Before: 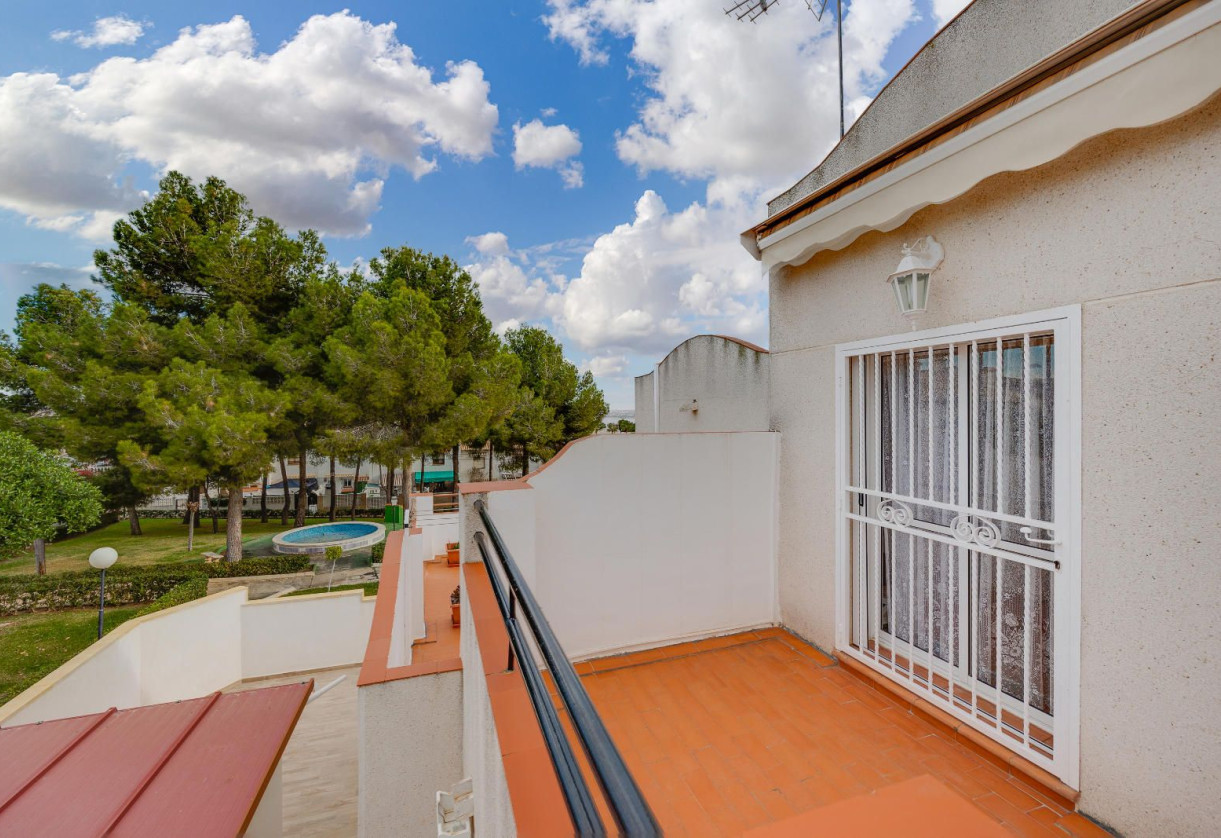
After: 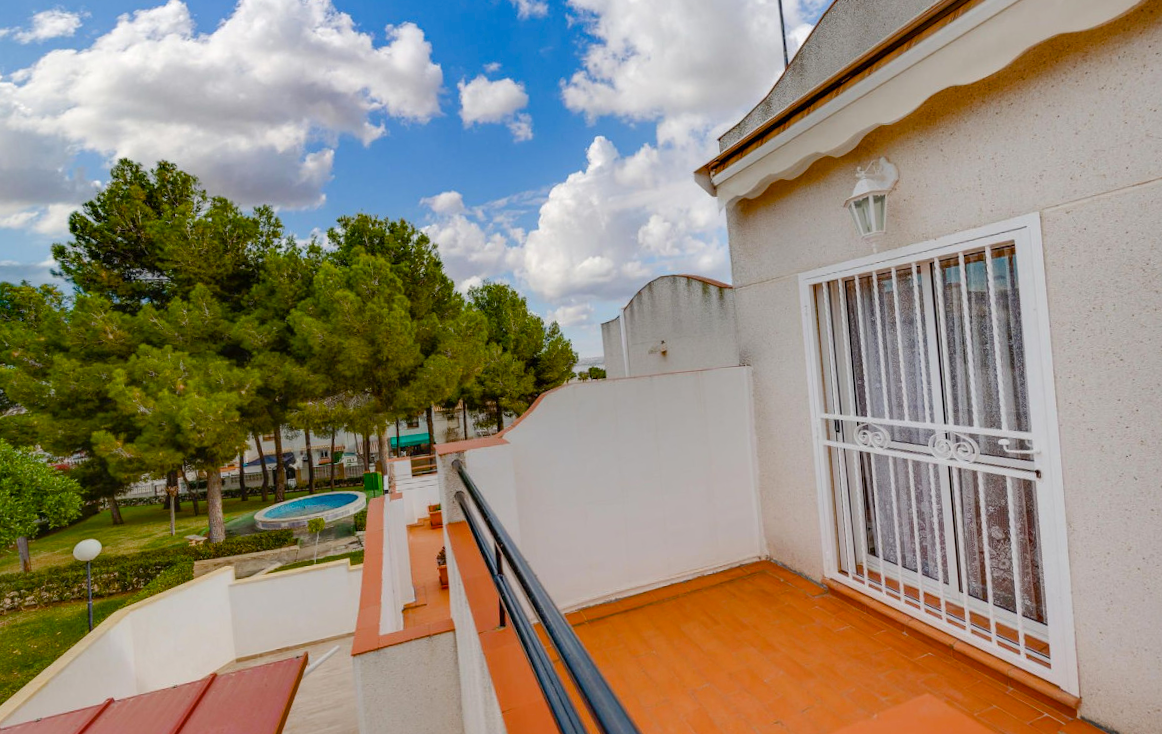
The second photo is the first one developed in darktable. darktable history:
rotate and perspective: rotation -5°, crop left 0.05, crop right 0.952, crop top 0.11, crop bottom 0.89
color balance rgb: perceptual saturation grading › global saturation 20%, perceptual saturation grading › highlights -25%, perceptual saturation grading › shadows 50%
levels: mode automatic, gray 50.8%
